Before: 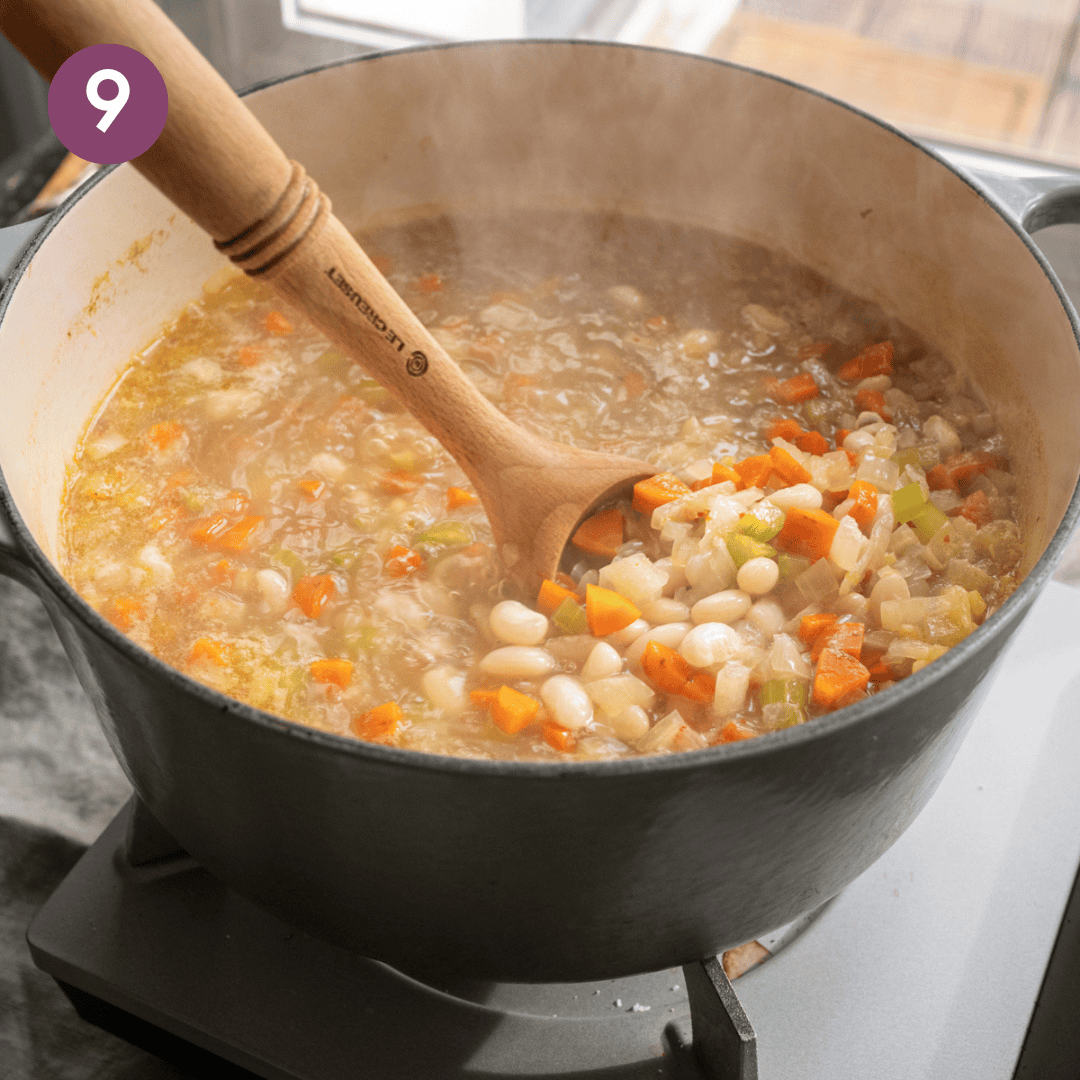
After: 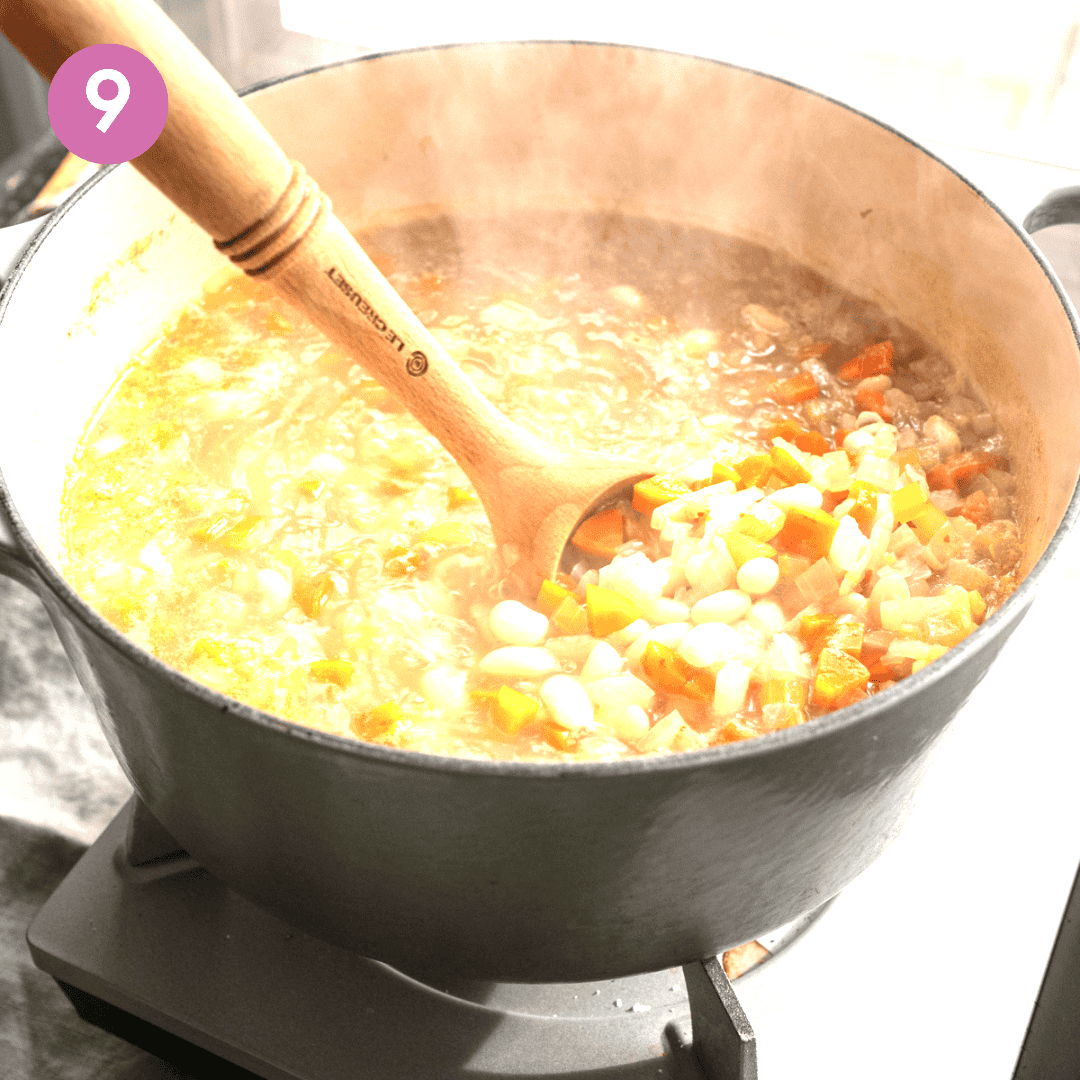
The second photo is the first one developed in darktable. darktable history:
exposure: black level correction 0, exposure 1.447 EV, compensate highlight preservation false
